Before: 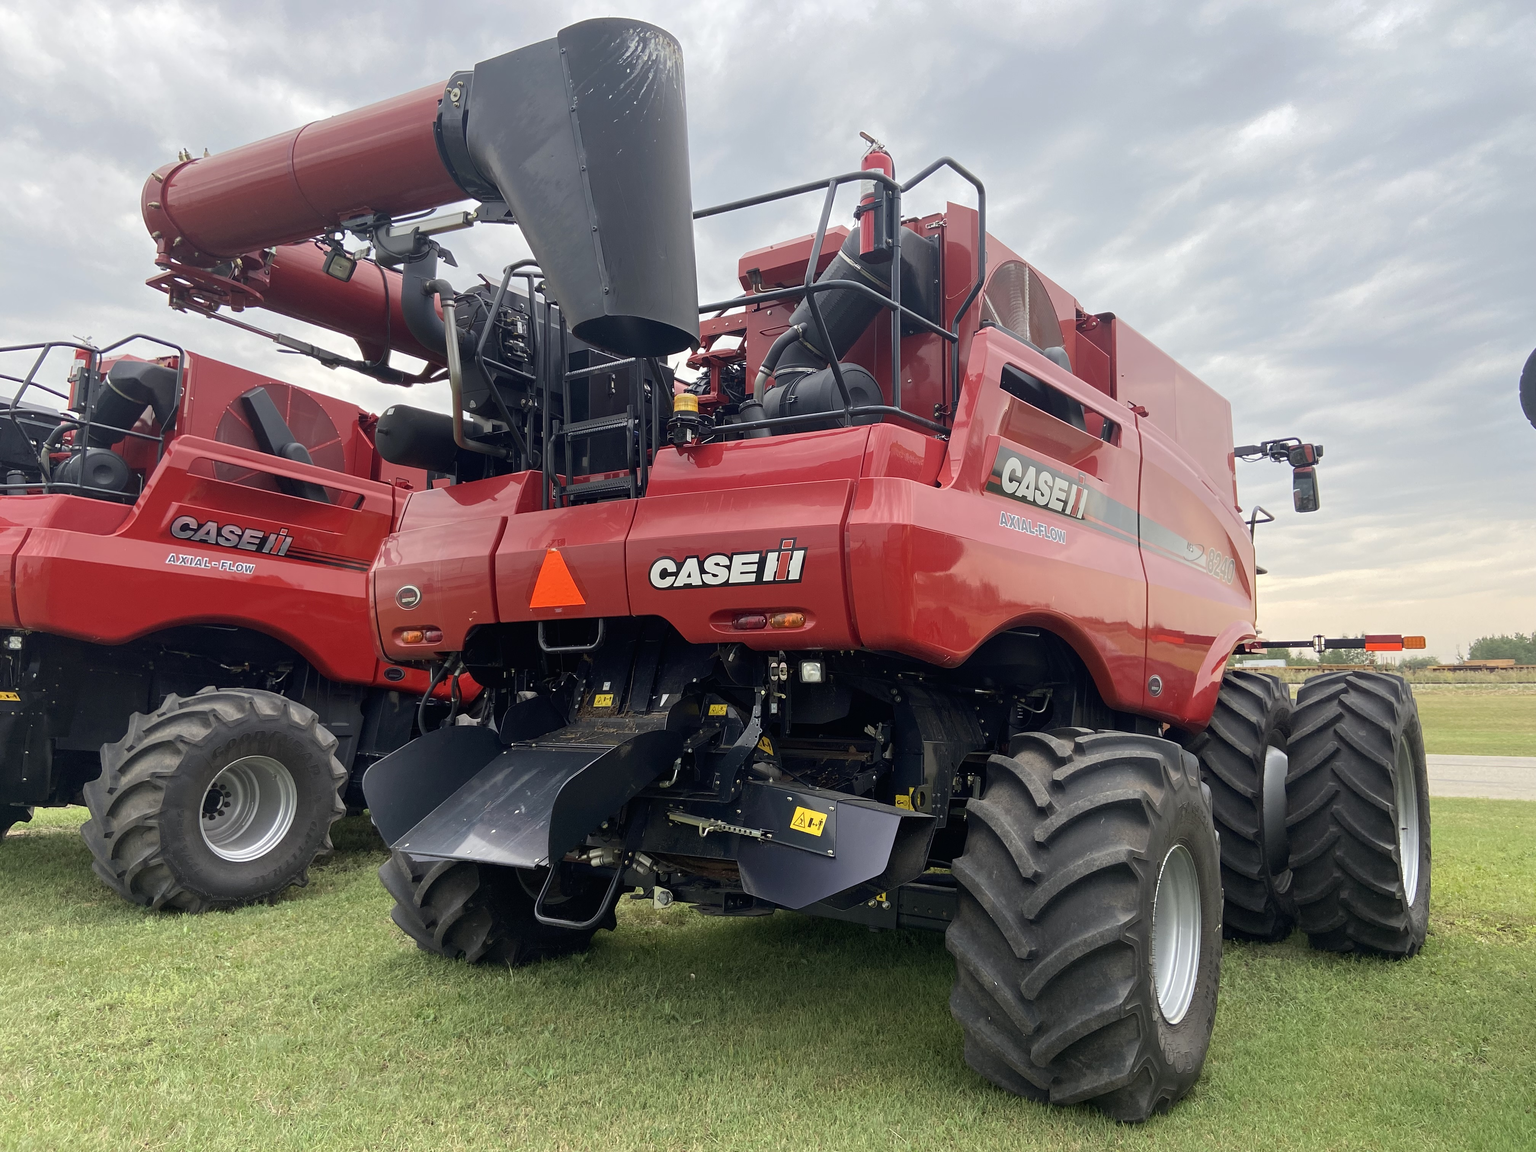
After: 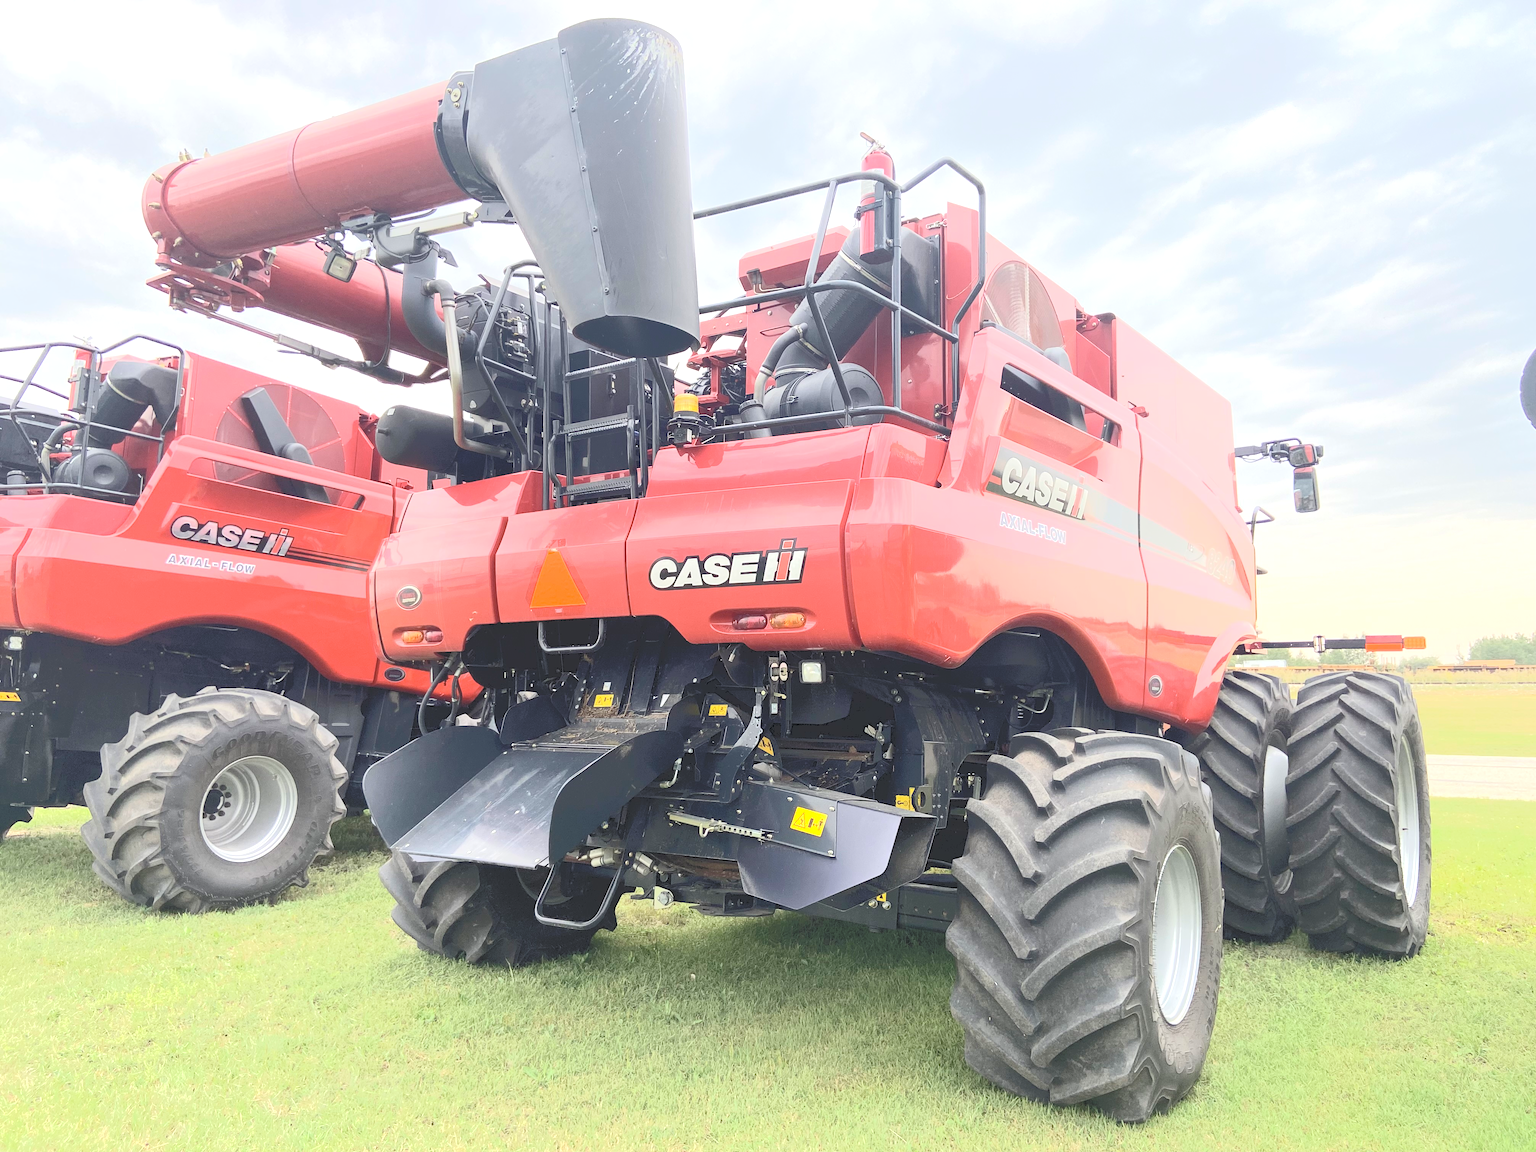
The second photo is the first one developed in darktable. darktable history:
exposure: black level correction 0.001, exposure 0.499 EV, compensate highlight preservation false
tone curve: curves: ch0 [(0, 0) (0.003, 0.202) (0.011, 0.205) (0.025, 0.222) (0.044, 0.258) (0.069, 0.298) (0.1, 0.321) (0.136, 0.333) (0.177, 0.38) (0.224, 0.439) (0.277, 0.51) (0.335, 0.594) (0.399, 0.675) (0.468, 0.743) (0.543, 0.805) (0.623, 0.861) (0.709, 0.905) (0.801, 0.931) (0.898, 0.941) (1, 1)], color space Lab, independent channels, preserve colors none
